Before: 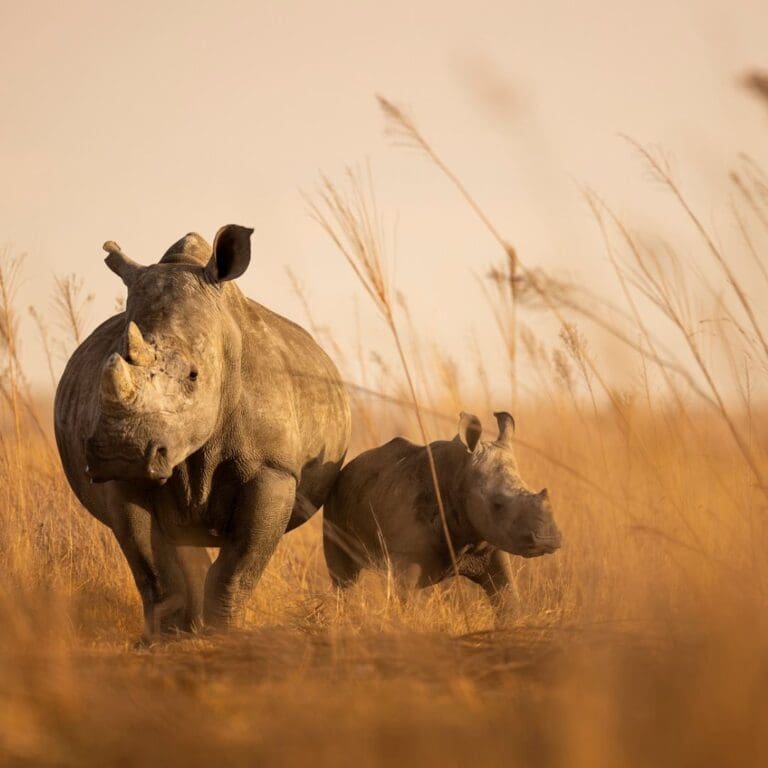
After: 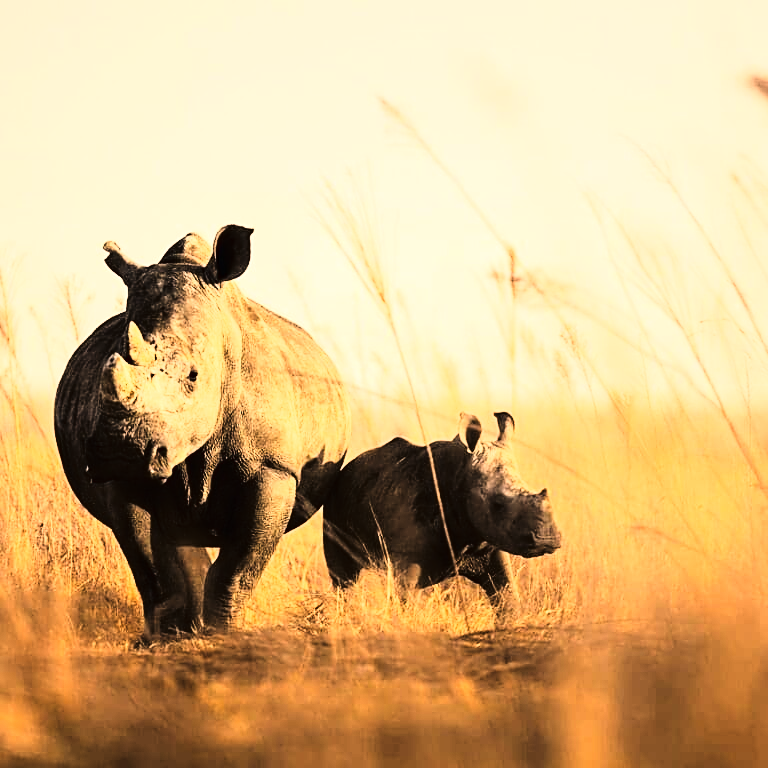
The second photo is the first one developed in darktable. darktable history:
exposure: black level correction -0.002, exposure 0.539 EV, compensate highlight preservation false
sharpen: on, module defaults
tone curve: curves: ch0 [(0, 0) (0.003, 0.005) (0.011, 0.008) (0.025, 0.01) (0.044, 0.014) (0.069, 0.017) (0.1, 0.022) (0.136, 0.028) (0.177, 0.037) (0.224, 0.049) (0.277, 0.091) (0.335, 0.168) (0.399, 0.292) (0.468, 0.463) (0.543, 0.637) (0.623, 0.792) (0.709, 0.903) (0.801, 0.963) (0.898, 0.985) (1, 1)], color space Lab, linked channels, preserve colors none
